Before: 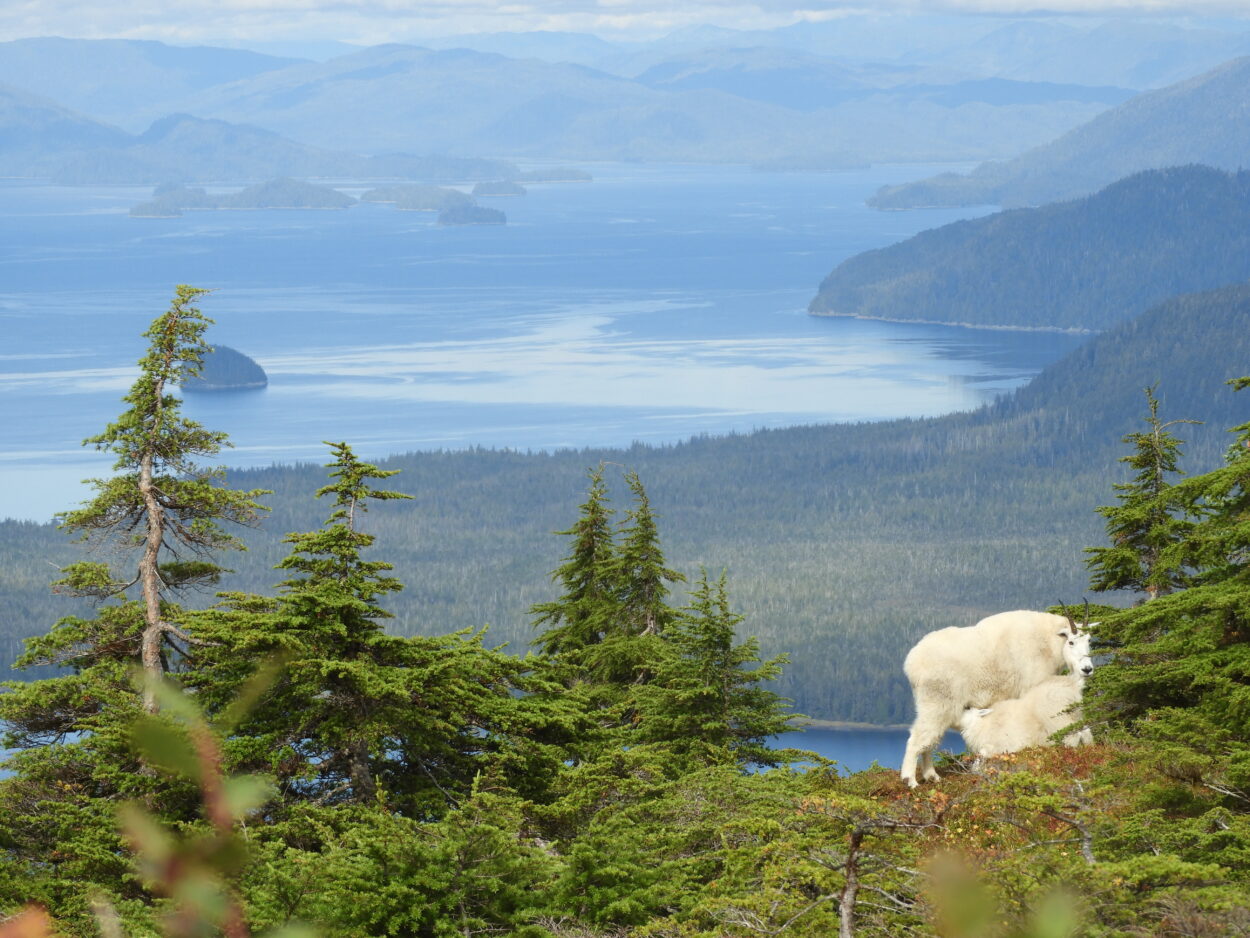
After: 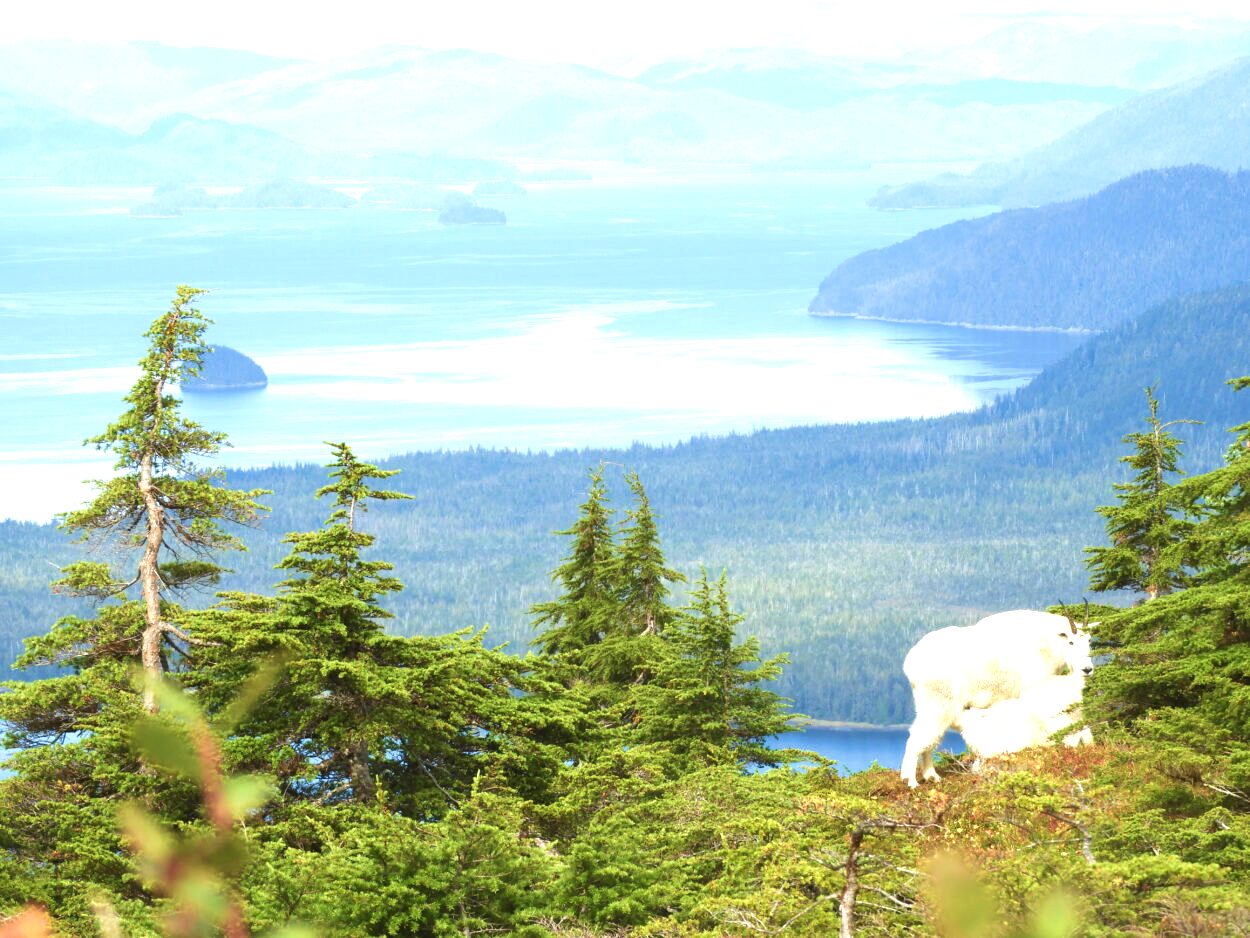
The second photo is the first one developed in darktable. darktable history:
exposure: black level correction 0, exposure 1.1 EV, compensate exposure bias true, compensate highlight preservation false
velvia: strength 45%
